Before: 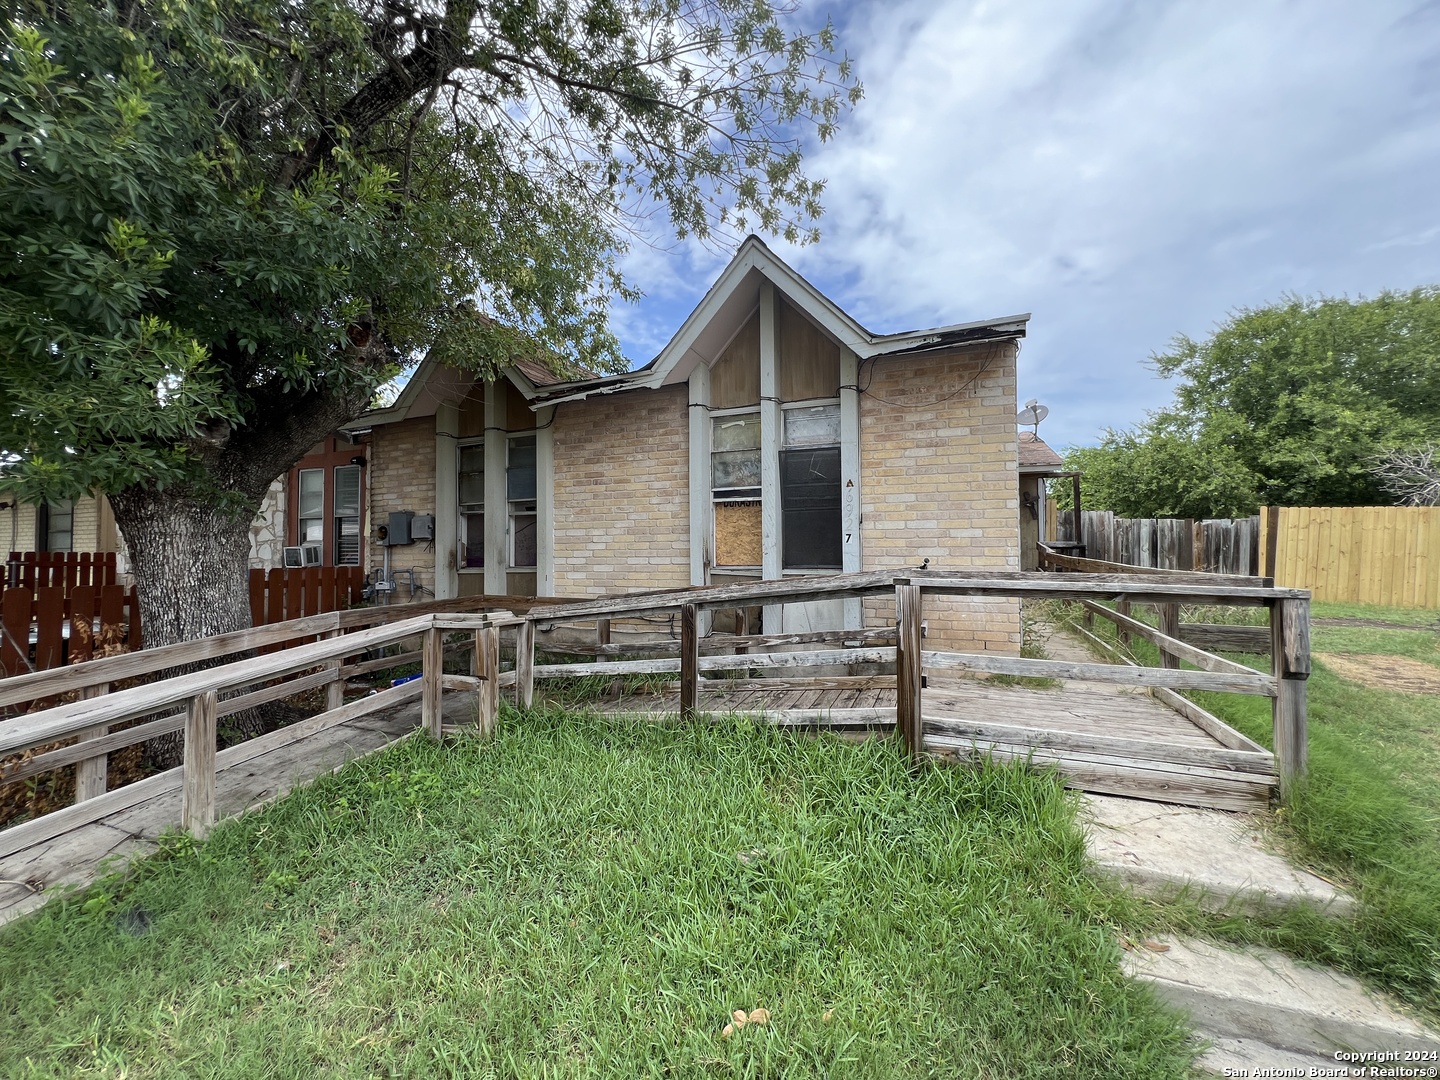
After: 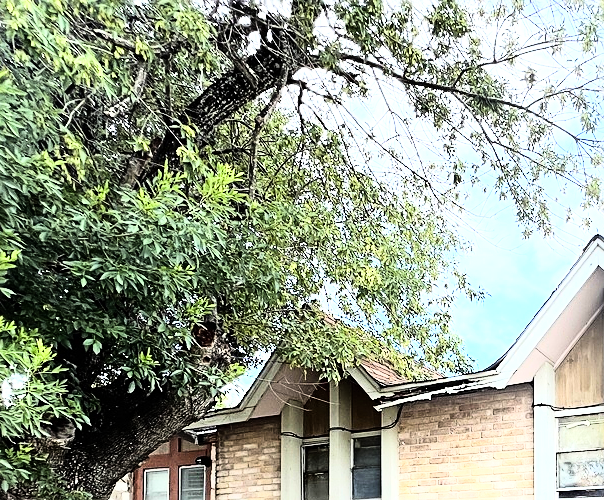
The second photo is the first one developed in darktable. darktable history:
crop and rotate: left 10.817%, top 0.062%, right 47.194%, bottom 53.626%
exposure: black level correction 0, exposure 1.379 EV, compensate exposure bias true, compensate highlight preservation false
rgb curve: curves: ch0 [(0, 0) (0.21, 0.15) (0.24, 0.21) (0.5, 0.75) (0.75, 0.96) (0.89, 0.99) (1, 1)]; ch1 [(0, 0.02) (0.21, 0.13) (0.25, 0.2) (0.5, 0.67) (0.75, 0.9) (0.89, 0.97) (1, 1)]; ch2 [(0, 0.02) (0.21, 0.13) (0.25, 0.2) (0.5, 0.67) (0.75, 0.9) (0.89, 0.97) (1, 1)], compensate middle gray true
sharpen: on, module defaults
